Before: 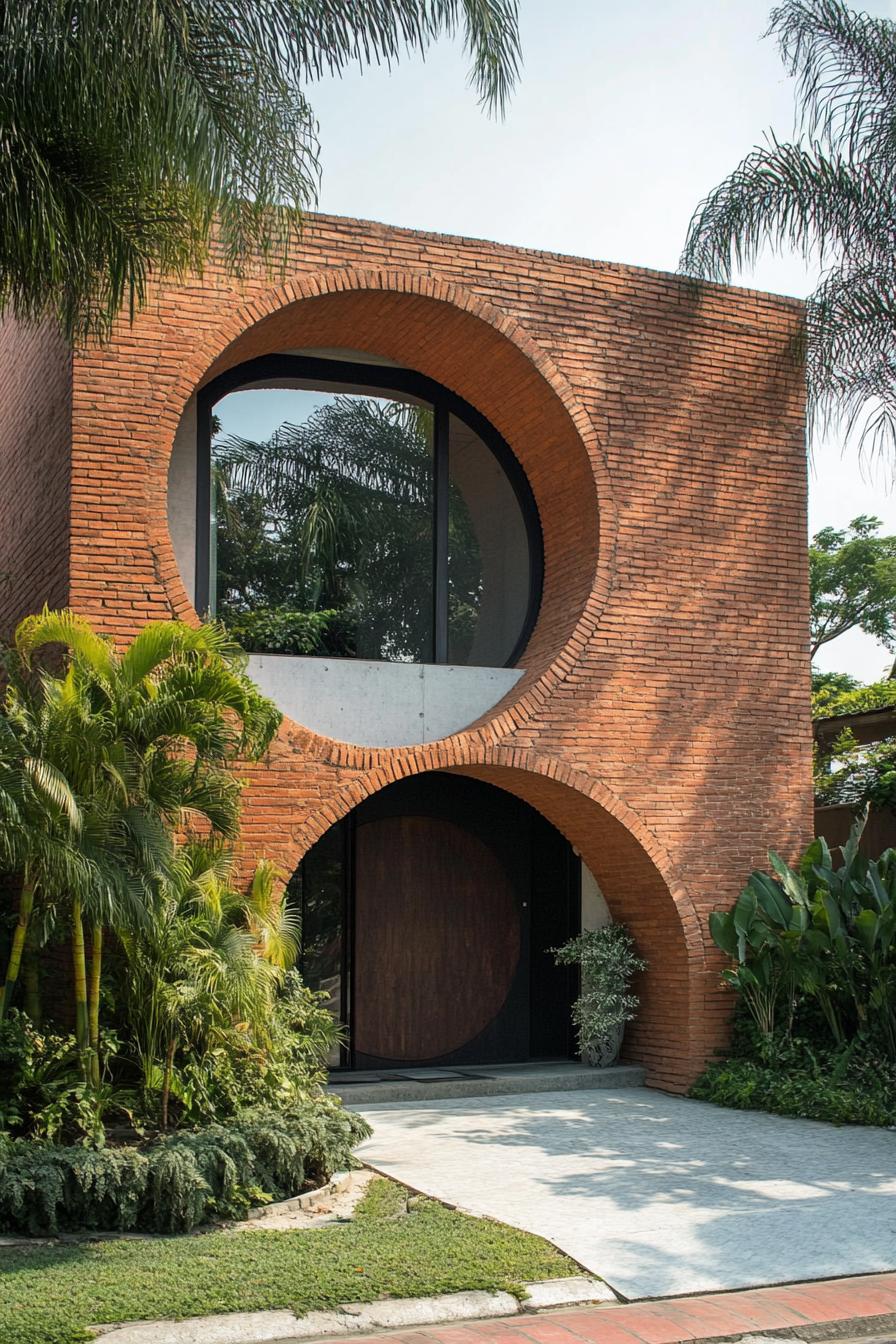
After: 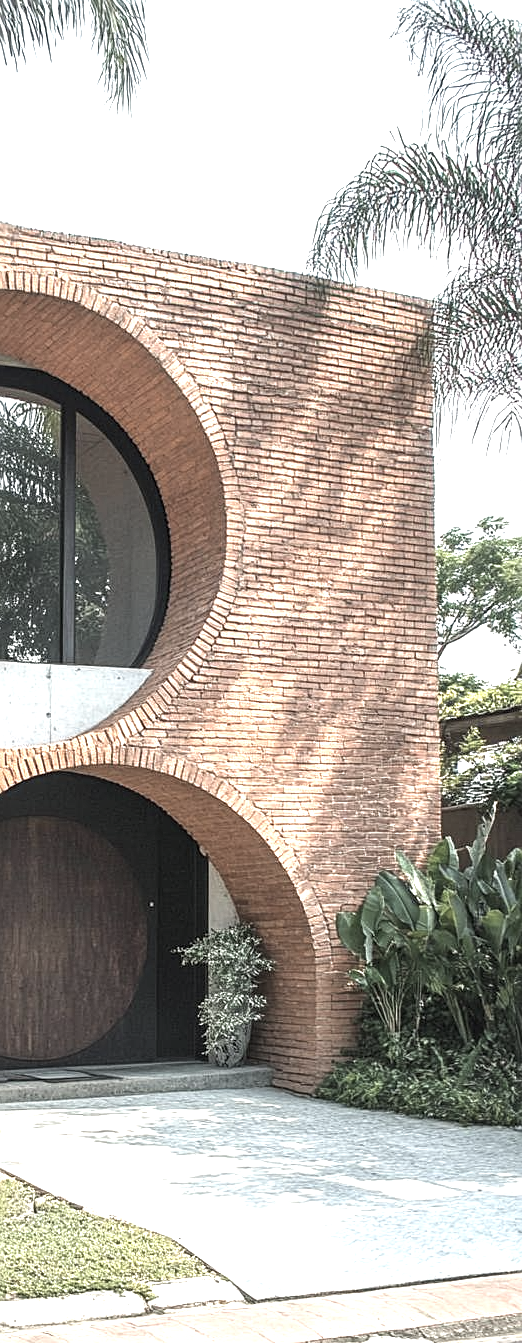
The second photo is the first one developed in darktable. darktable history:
exposure: black level correction -0.002, exposure 1.337 EV, compensate highlight preservation false
crop: left 41.682%
color correction: highlights b* -0.015, saturation 0.487
local contrast: on, module defaults
sharpen: on, module defaults
